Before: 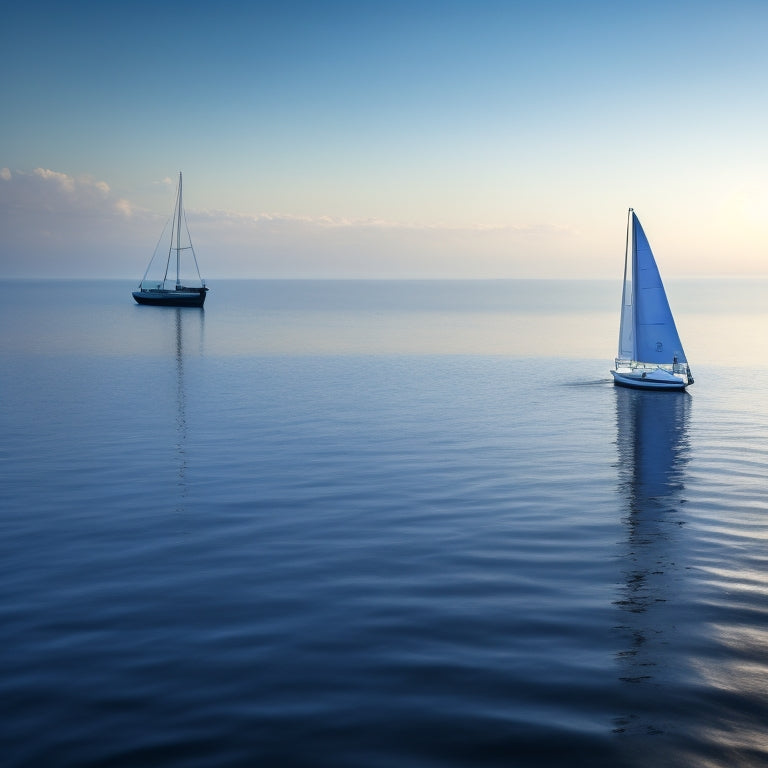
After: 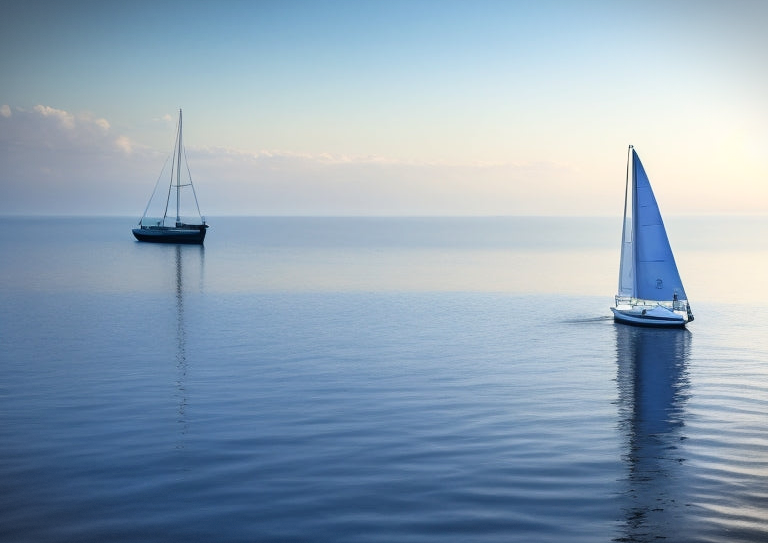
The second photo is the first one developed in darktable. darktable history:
vignetting: fall-off start 100%, brightness -0.406, saturation -0.3, width/height ratio 1.324, dithering 8-bit output, unbound false
contrast brightness saturation: contrast 0.15, brightness 0.05
crop and rotate: top 8.293%, bottom 20.996%
